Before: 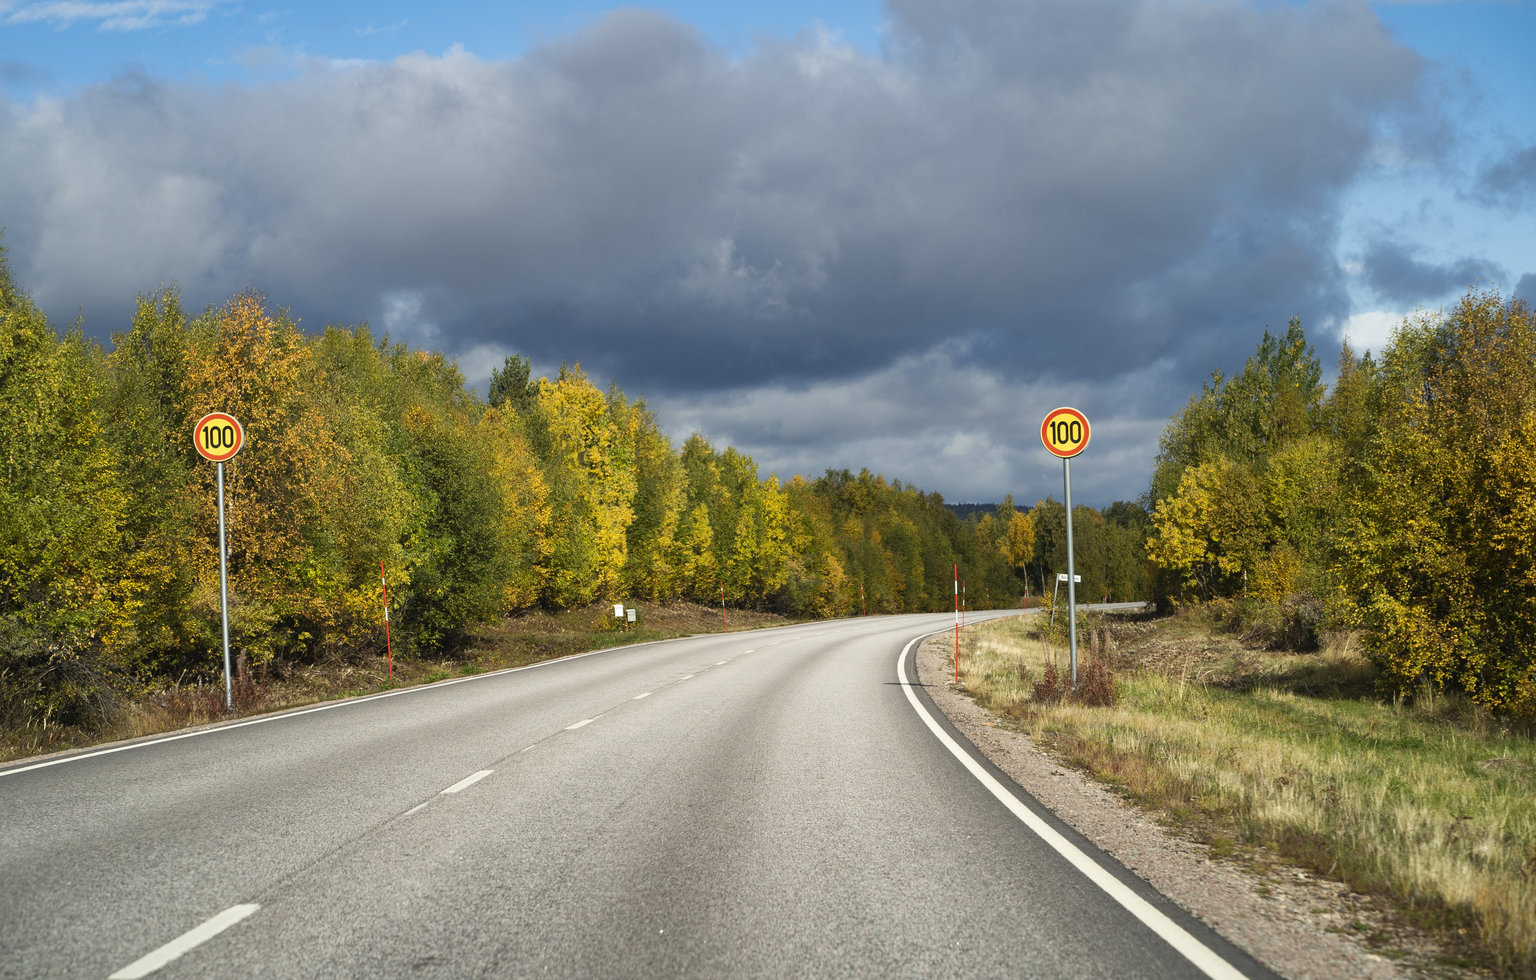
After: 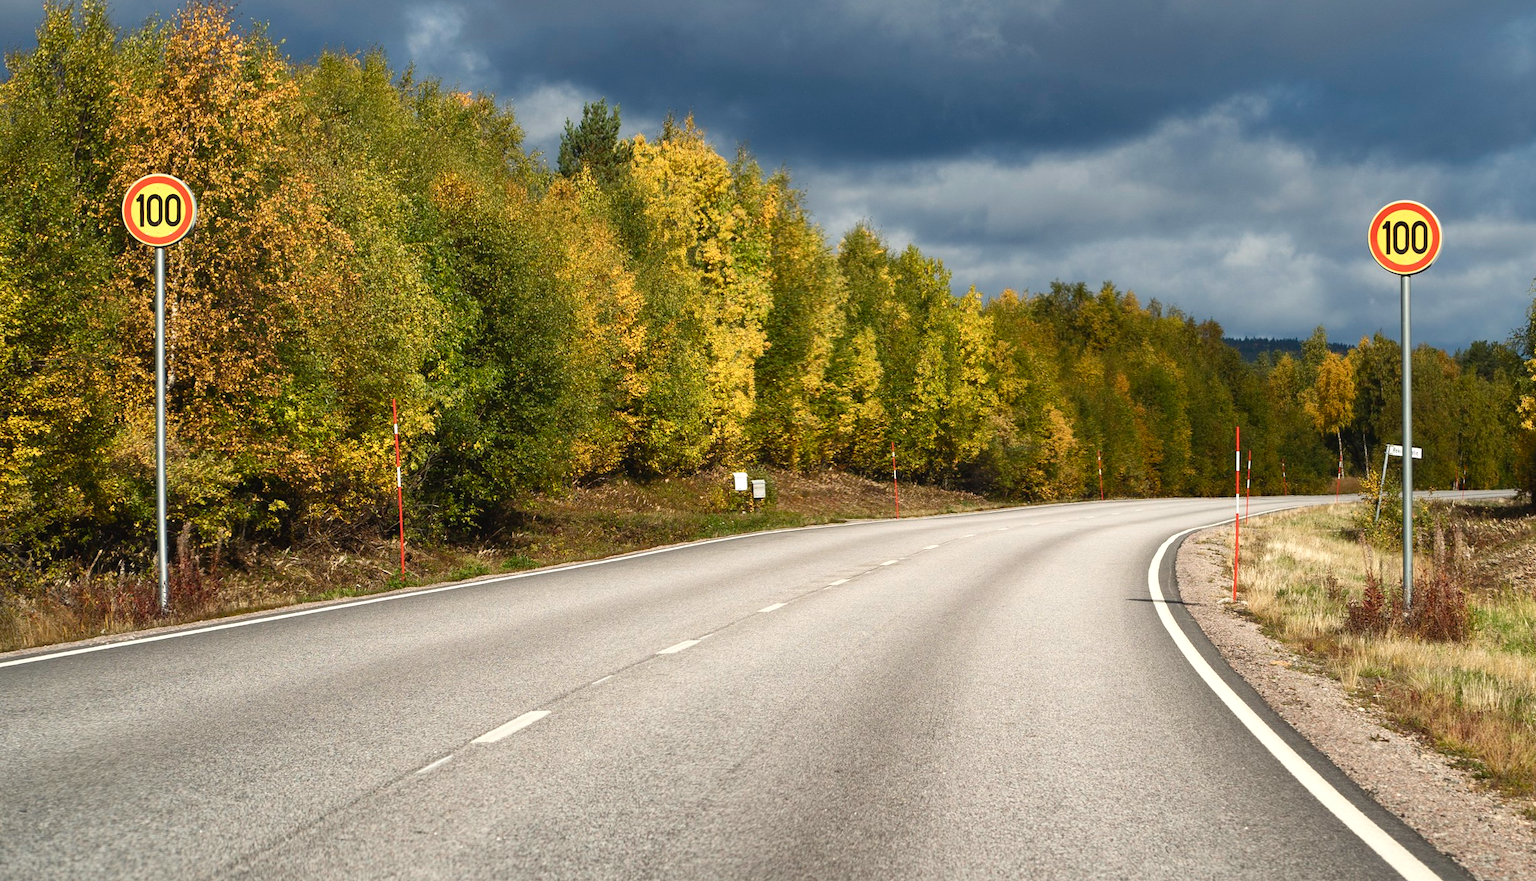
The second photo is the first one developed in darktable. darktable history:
white balance: emerald 1
base curve: curves: ch0 [(0, 0) (0.297, 0.298) (1, 1)], preserve colors none
crop: left 6.488%, top 27.668%, right 24.183%, bottom 8.656%
color balance rgb: shadows lift › chroma 1%, shadows lift › hue 28.8°, power › hue 60°, highlights gain › chroma 1%, highlights gain › hue 60°, global offset › luminance 0.25%, perceptual saturation grading › highlights -20%, perceptual saturation grading › shadows 20%, perceptual brilliance grading › highlights 5%, perceptual brilliance grading › shadows -10%, global vibrance 19.67%
rotate and perspective: rotation 1.57°, crop left 0.018, crop right 0.982, crop top 0.039, crop bottom 0.961
